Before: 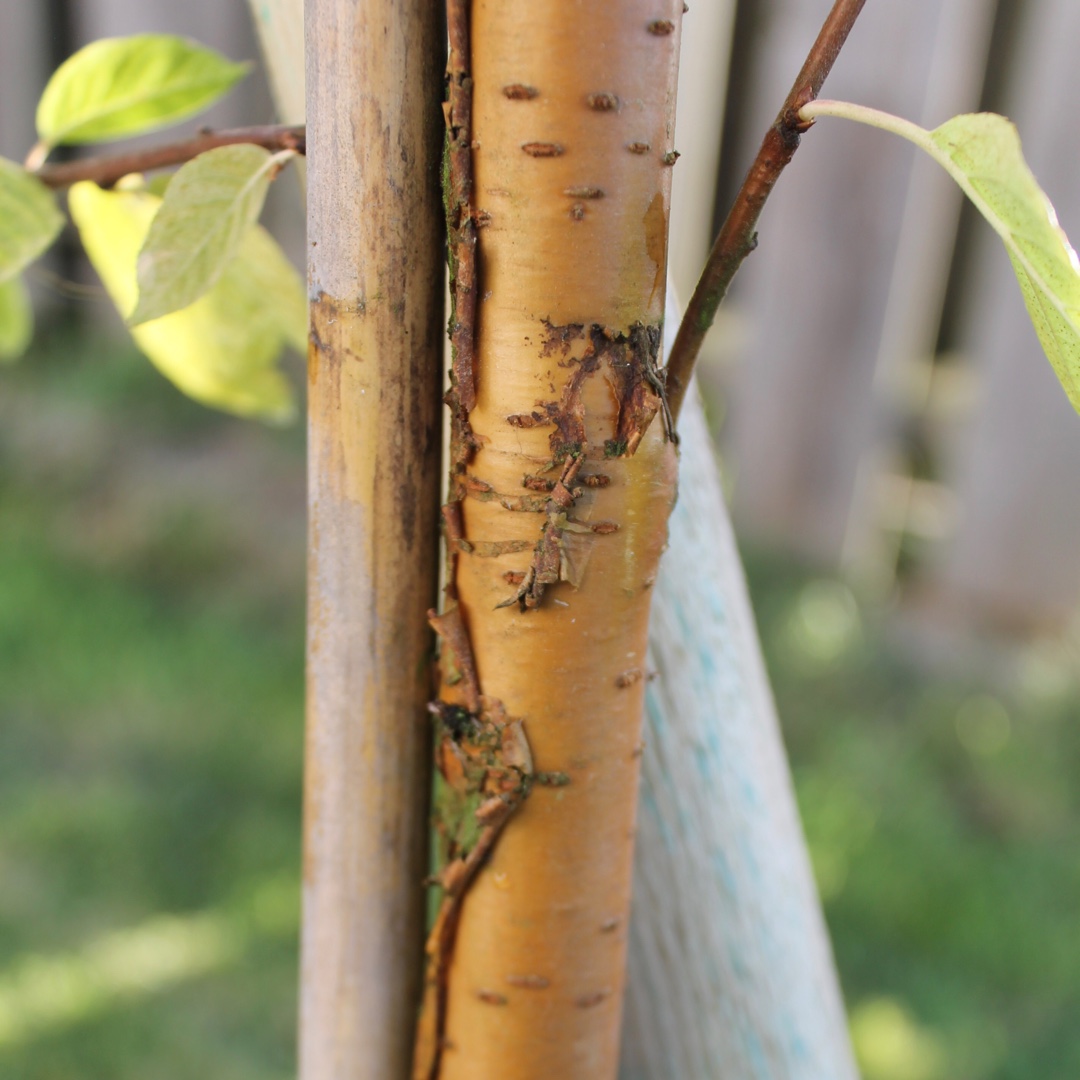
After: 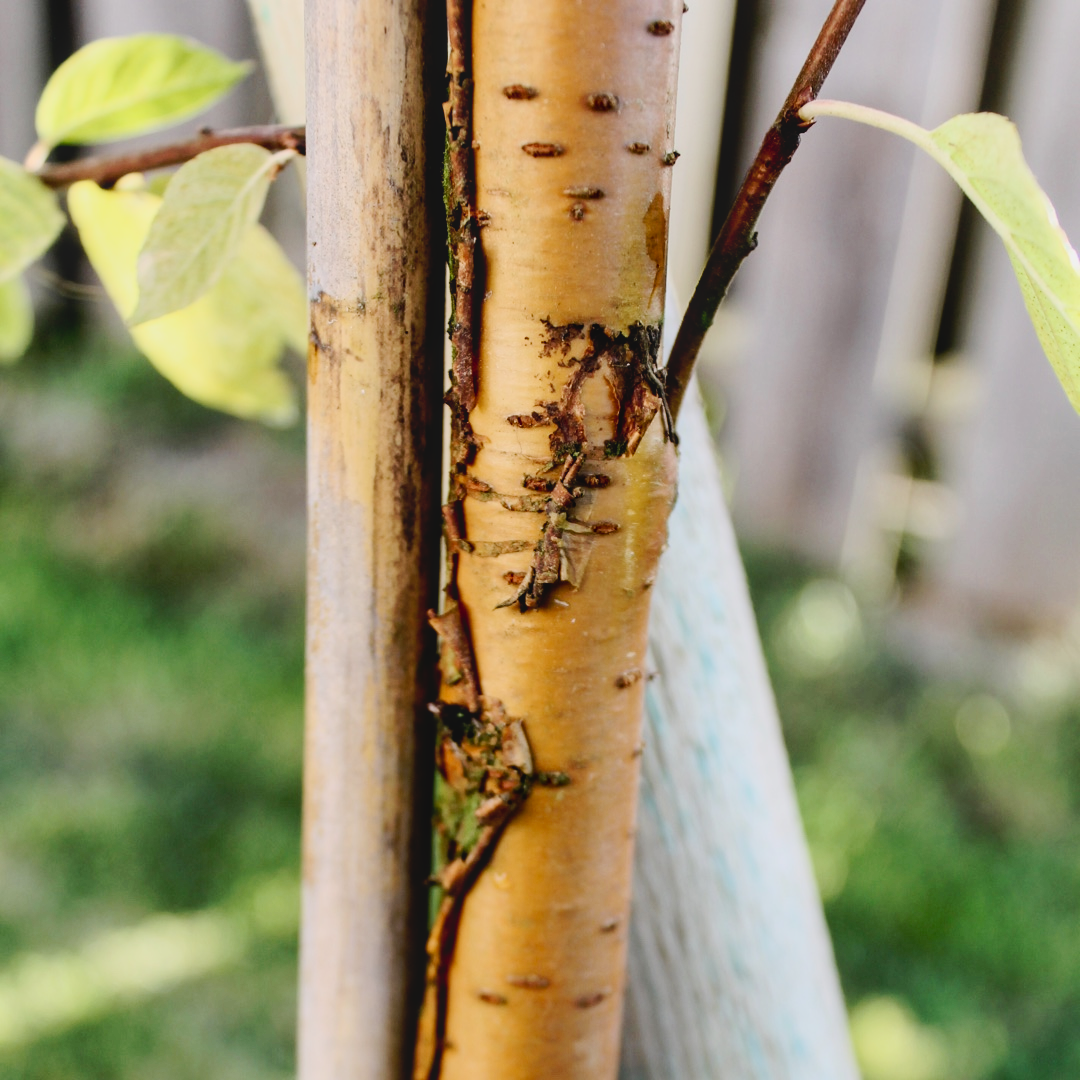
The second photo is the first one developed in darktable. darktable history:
filmic rgb: middle gray luminance 18.38%, black relative exposure -11.28 EV, white relative exposure 3.75 EV, threshold 5.95 EV, target black luminance 0%, hardness 5.83, latitude 58.02%, contrast 0.965, shadows ↔ highlights balance 49.25%, color science v6 (2022), enable highlight reconstruction true
tone curve: curves: ch0 [(0, 0.019) (0.11, 0.036) (0.259, 0.214) (0.378, 0.365) (0.499, 0.529) (1, 1)], preserve colors none
local contrast: detail 109%
contrast brightness saturation: contrast 0.297
